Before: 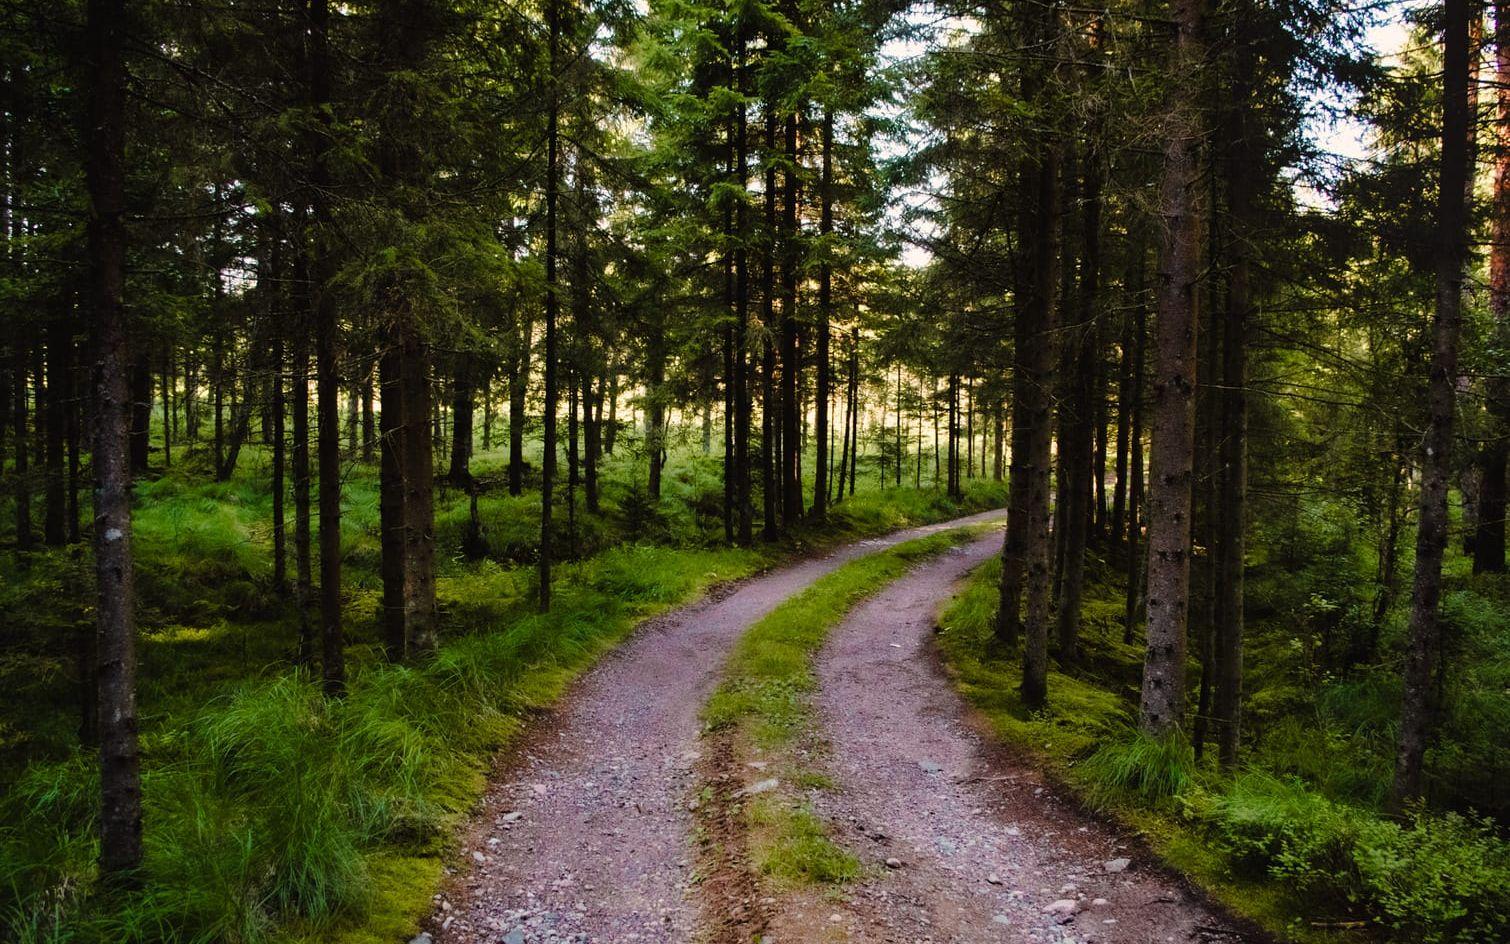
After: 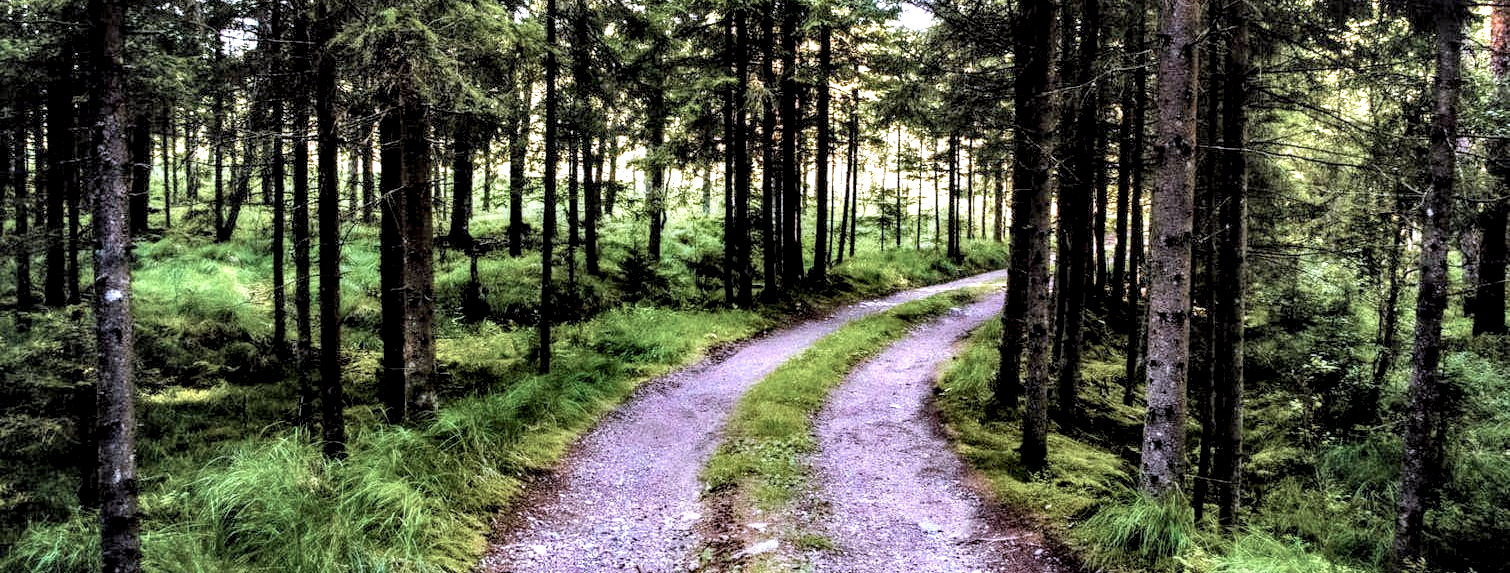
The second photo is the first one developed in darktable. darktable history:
local contrast: shadows 185%, detail 225%
shadows and highlights: shadows 25, highlights -25
color calibration: illuminant as shot in camera, x 0.379, y 0.396, temperature 4138.76 K
white balance: red 1.004, blue 1.024
contrast brightness saturation: brightness 0.28
exposure: black level correction 0.001, compensate highlight preservation false
crop and rotate: top 25.357%, bottom 13.942%
